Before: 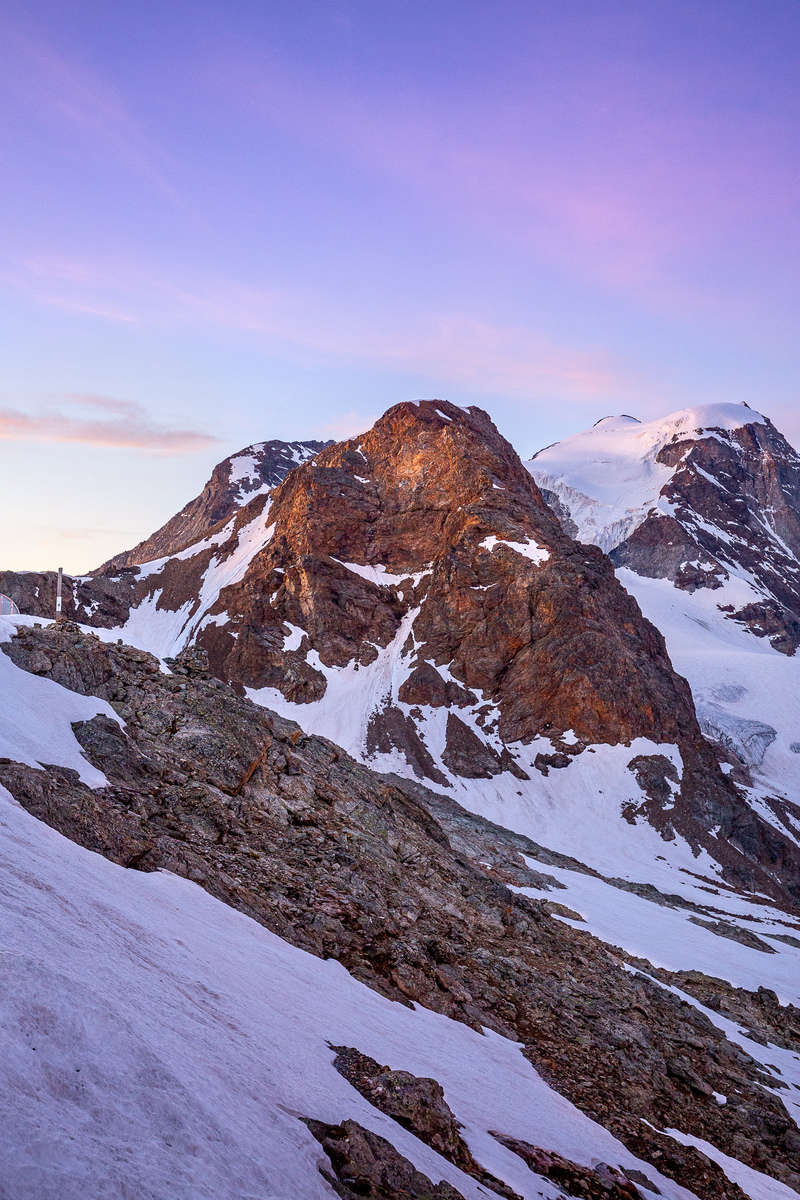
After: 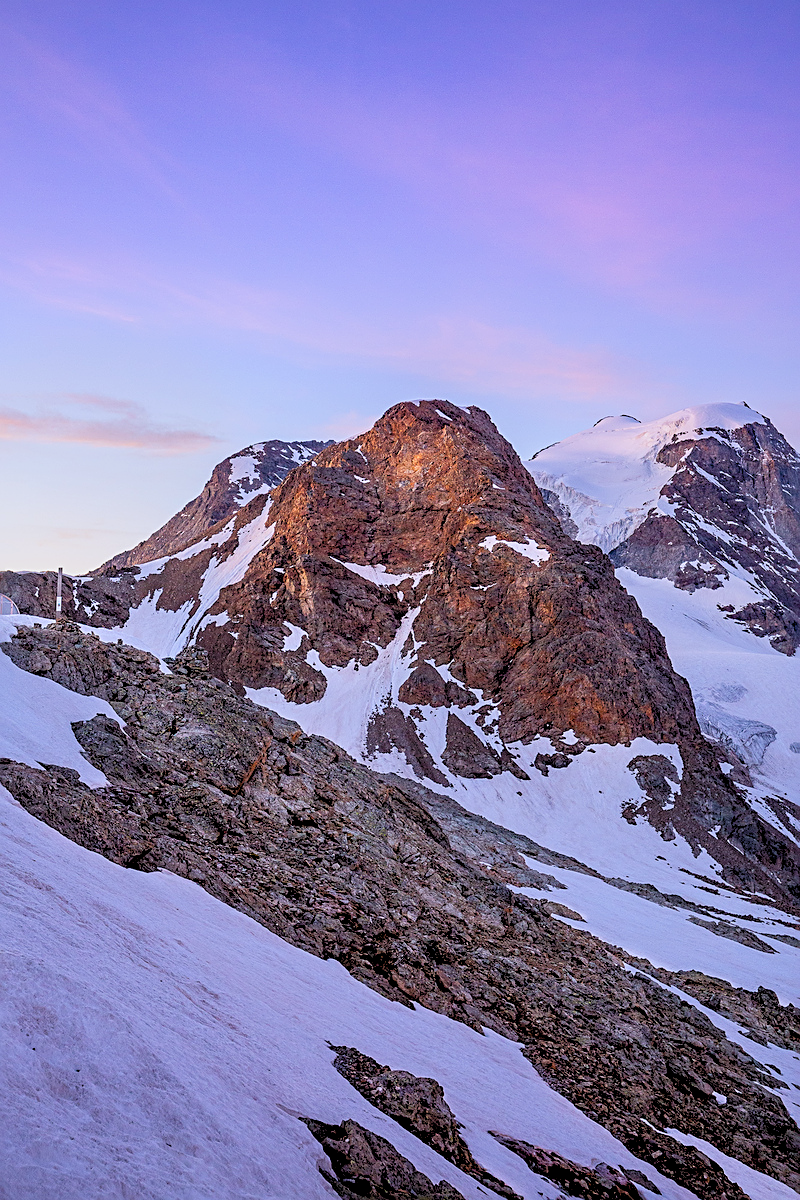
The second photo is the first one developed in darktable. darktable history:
sharpen: on, module defaults
rgb levels: preserve colors sum RGB, levels [[0.038, 0.433, 0.934], [0, 0.5, 1], [0, 0.5, 1]]
white balance: red 0.984, blue 1.059
base curve: preserve colors none
levels: mode automatic, black 0.023%, white 99.97%, levels [0.062, 0.494, 0.925]
